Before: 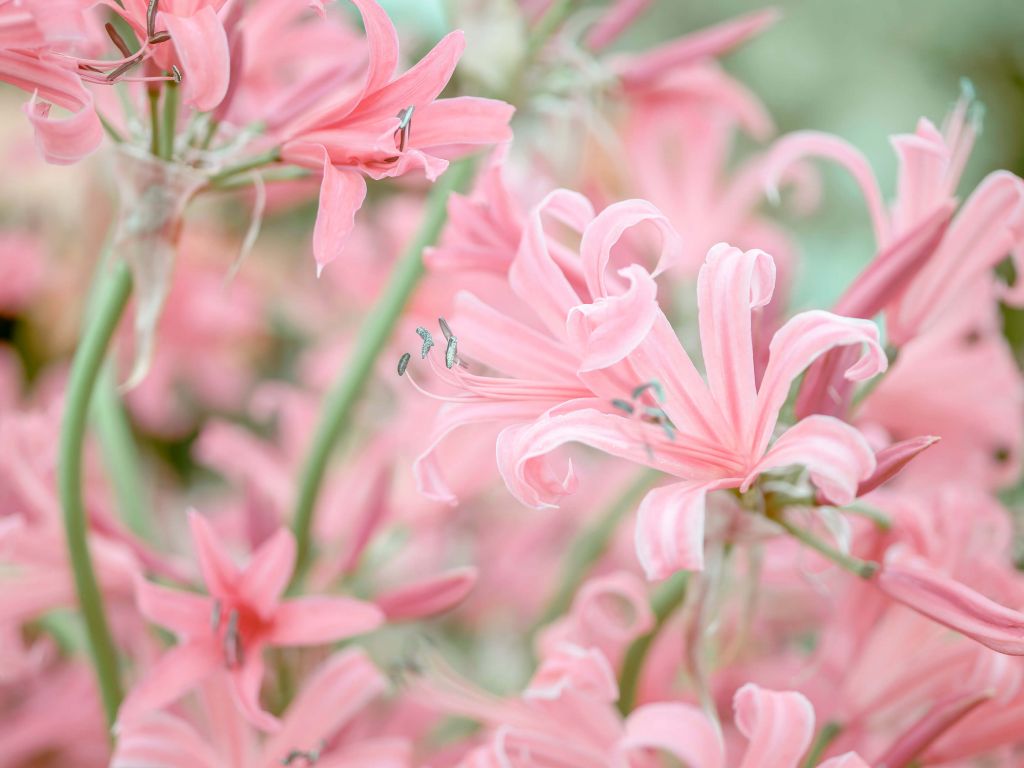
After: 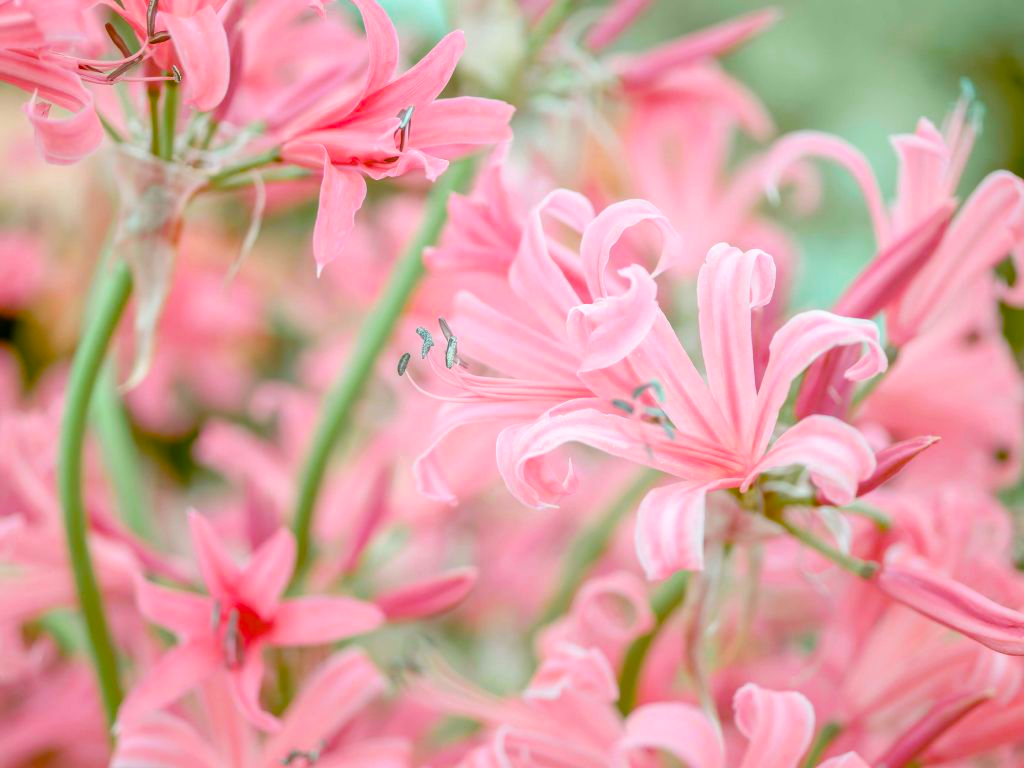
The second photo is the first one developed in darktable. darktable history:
rotate and perspective: automatic cropping original format, crop left 0, crop top 0
color balance rgb: linear chroma grading › global chroma 15%, perceptual saturation grading › global saturation 30%
